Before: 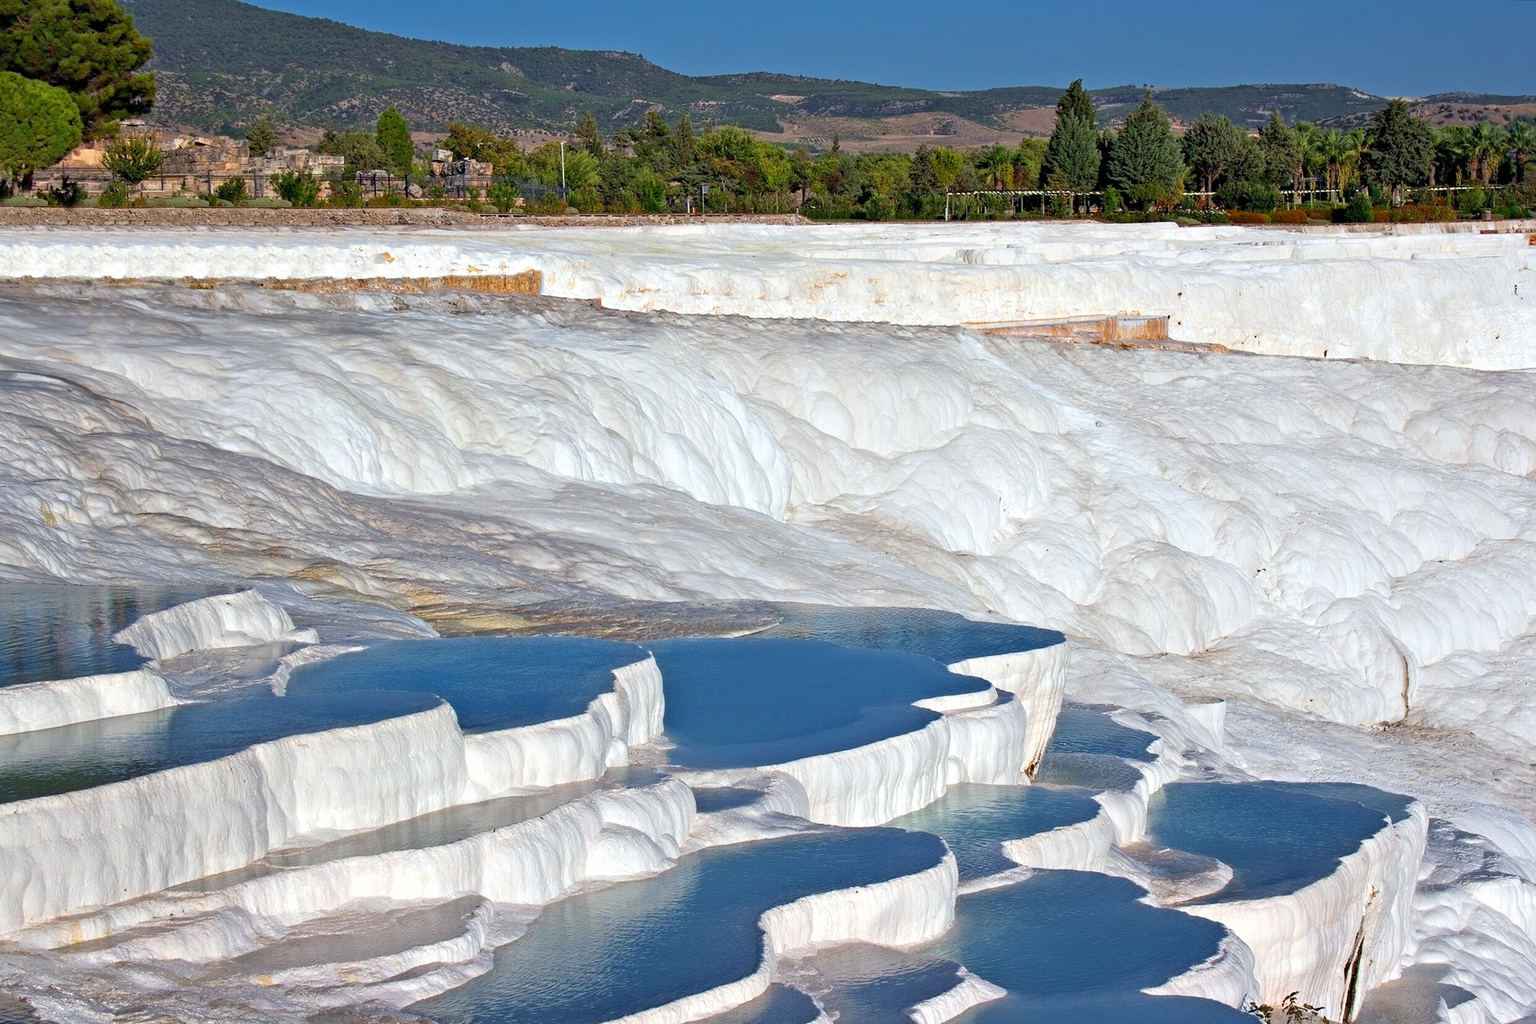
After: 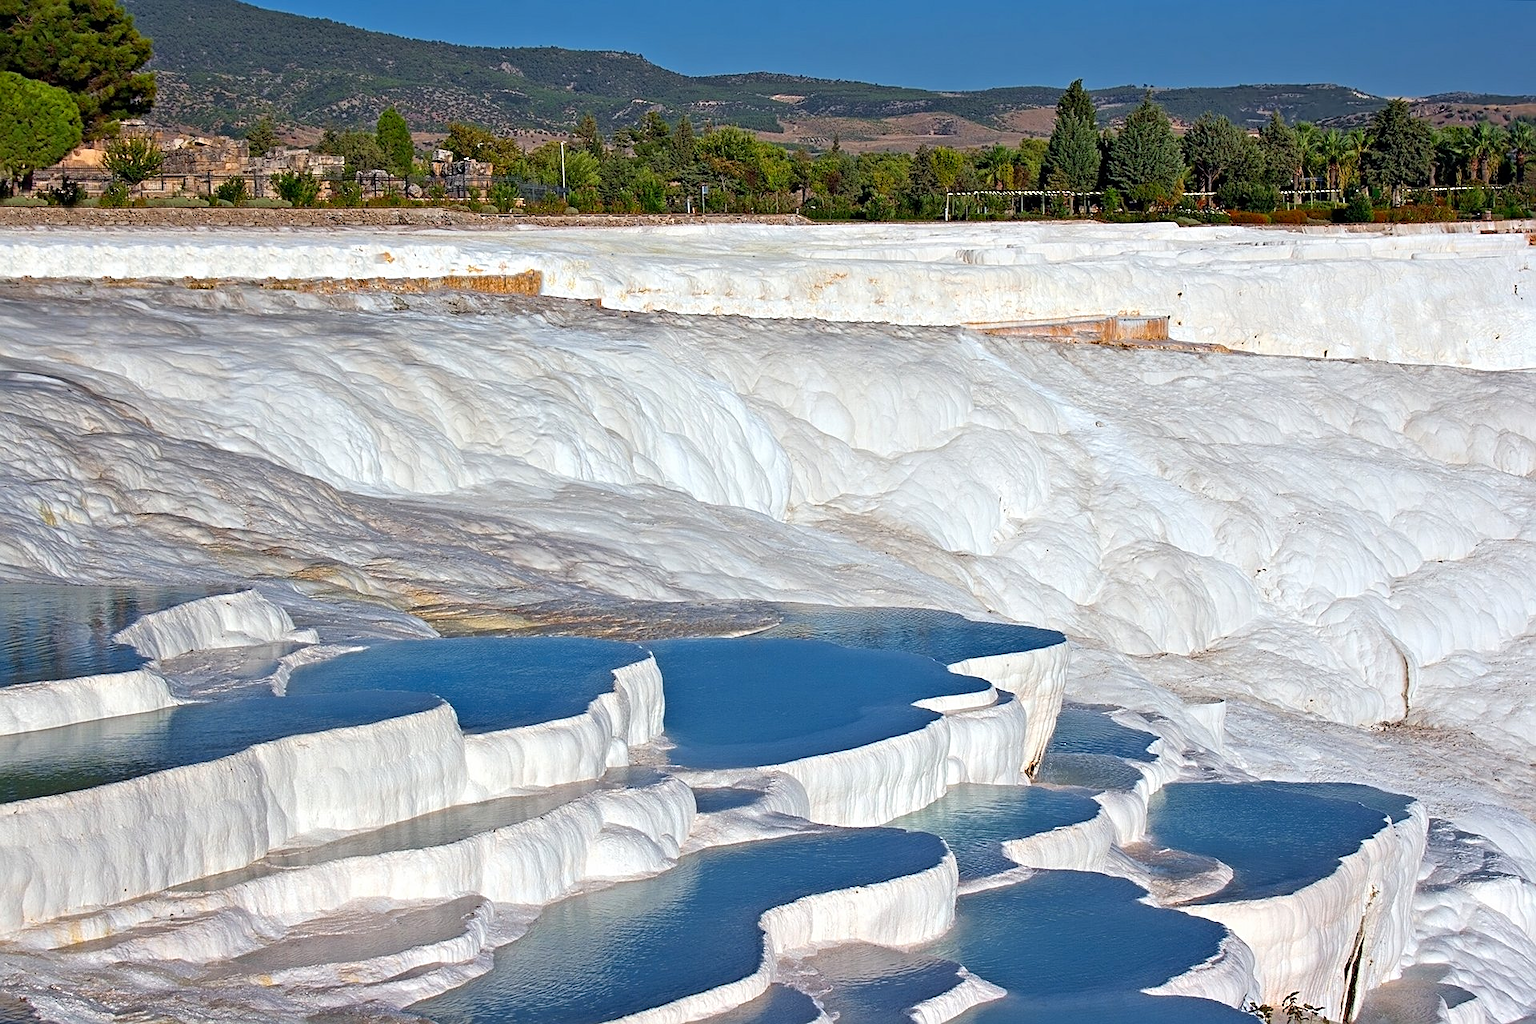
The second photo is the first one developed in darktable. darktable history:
contrast brightness saturation: contrast 0.045, saturation 0.072
sharpen: on, module defaults
